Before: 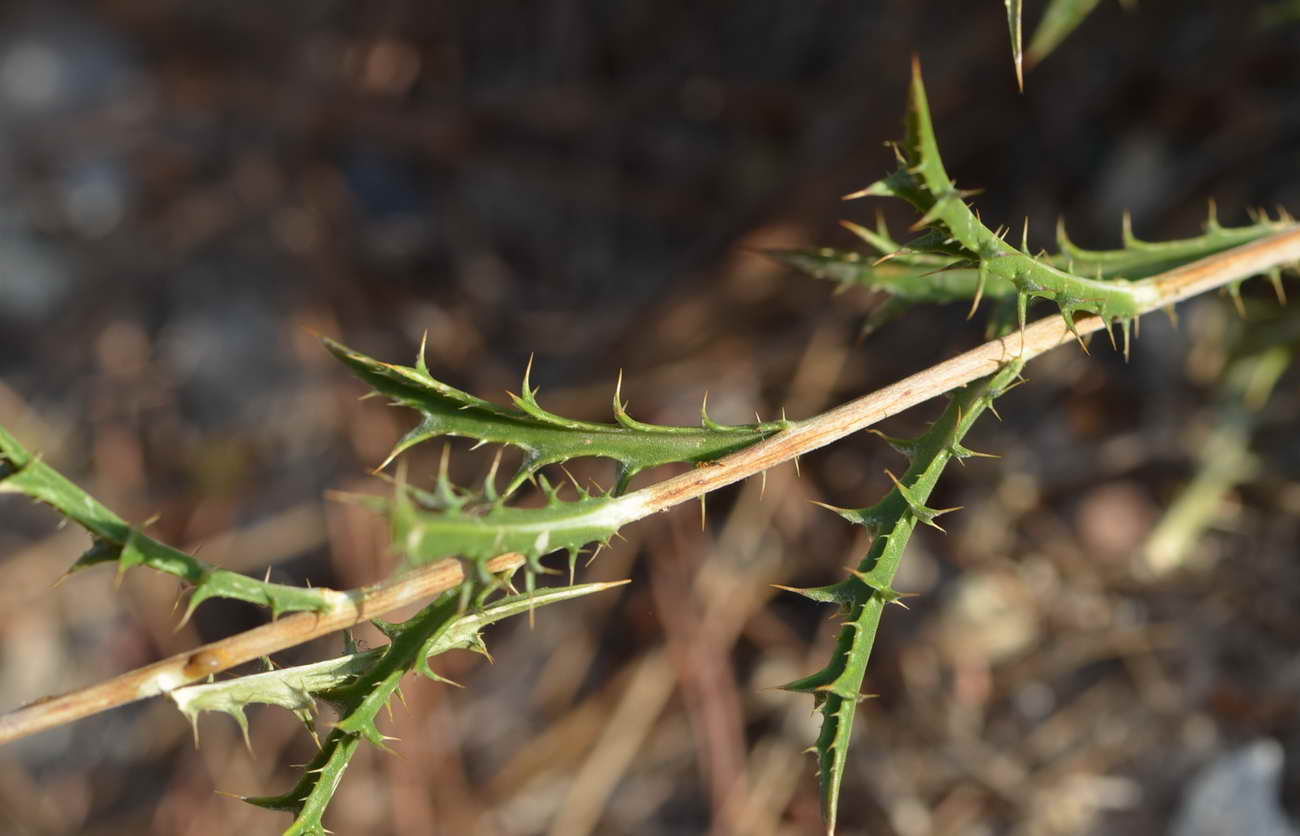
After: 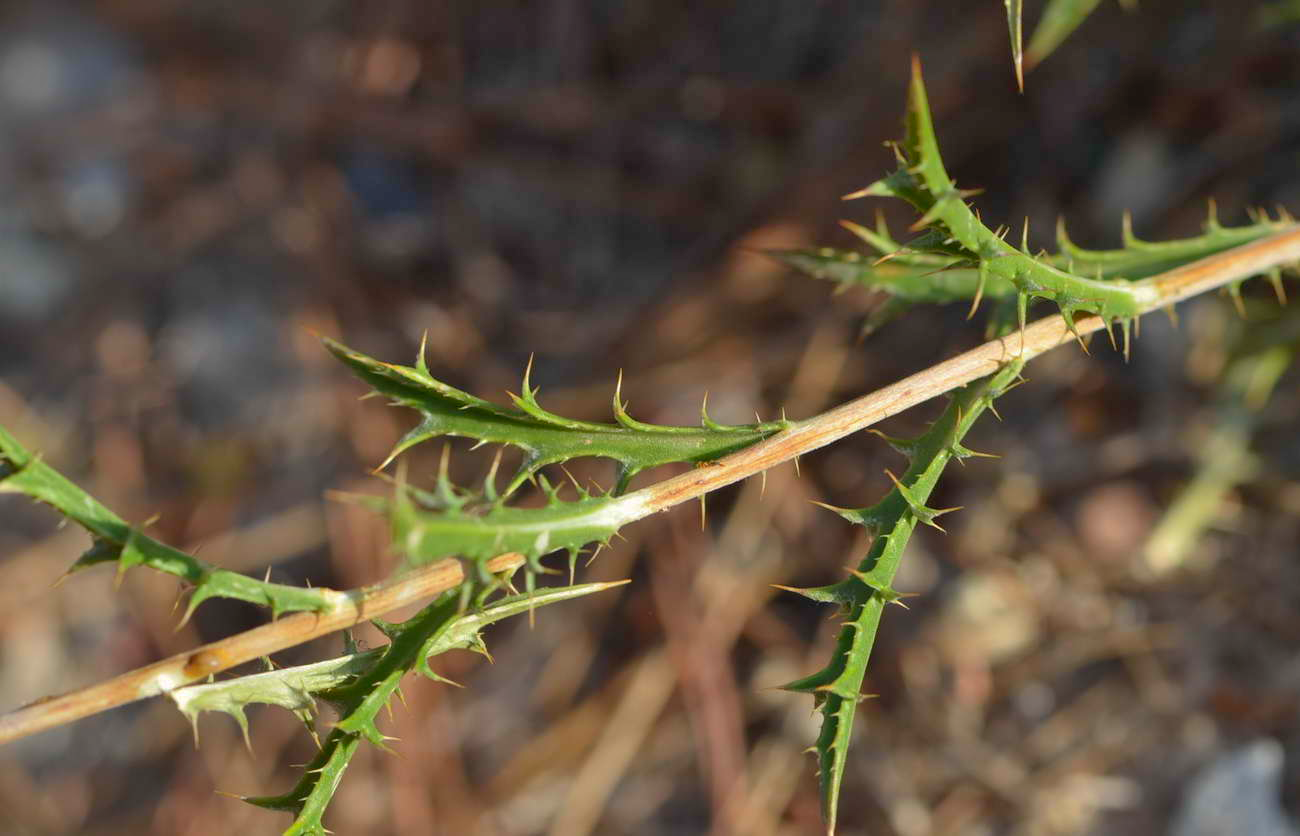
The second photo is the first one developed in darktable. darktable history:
shadows and highlights: on, module defaults
contrast brightness saturation: contrast 0.041, saturation 0.155
